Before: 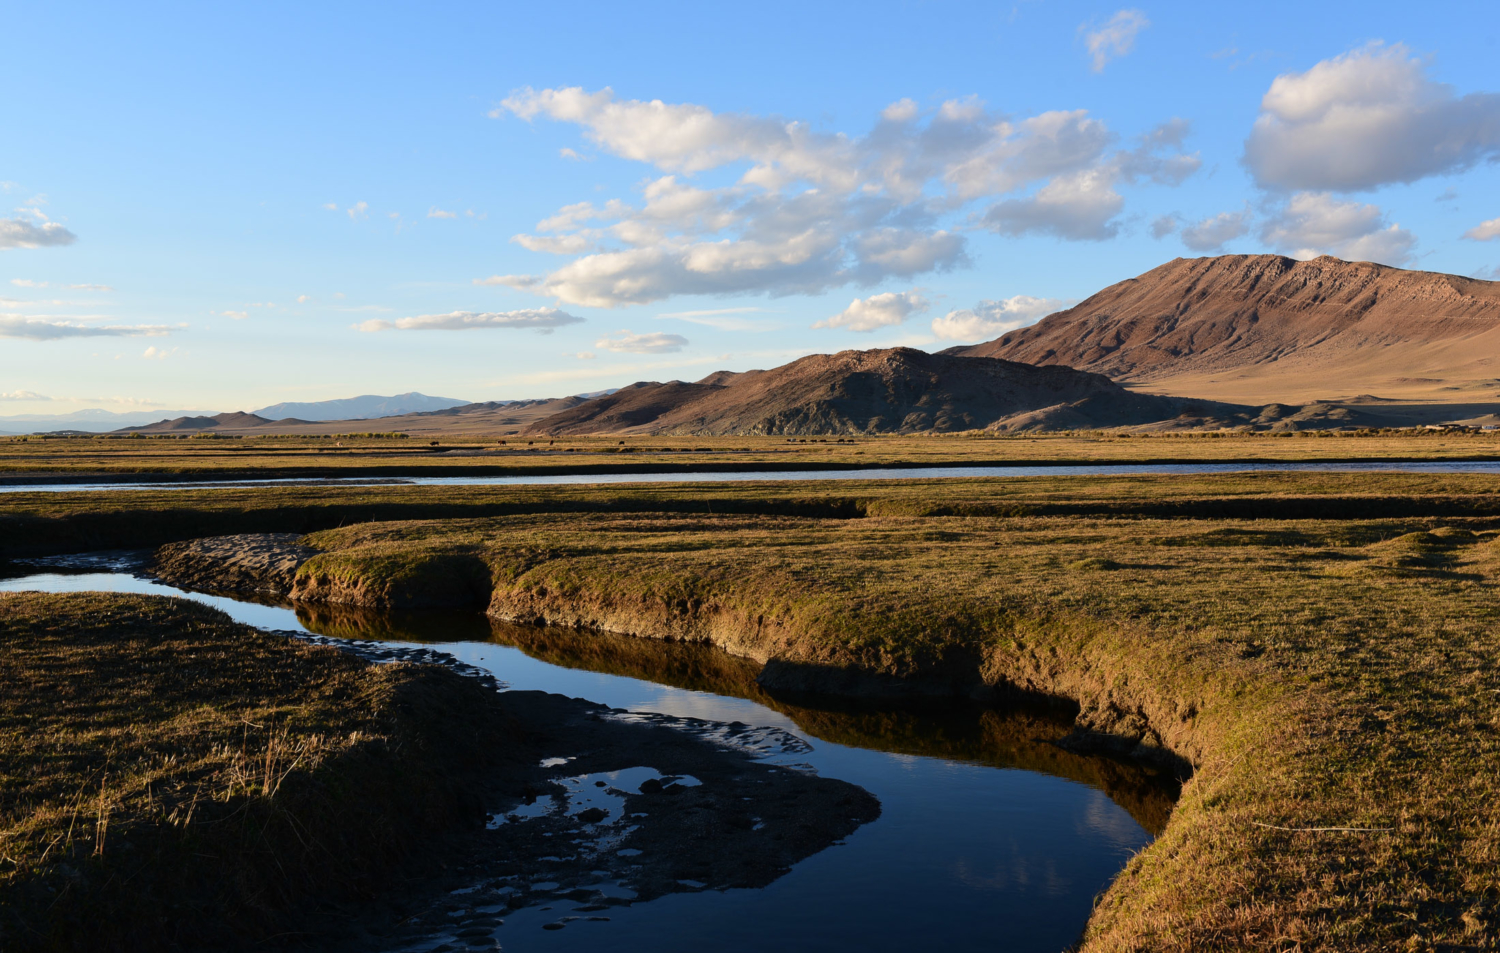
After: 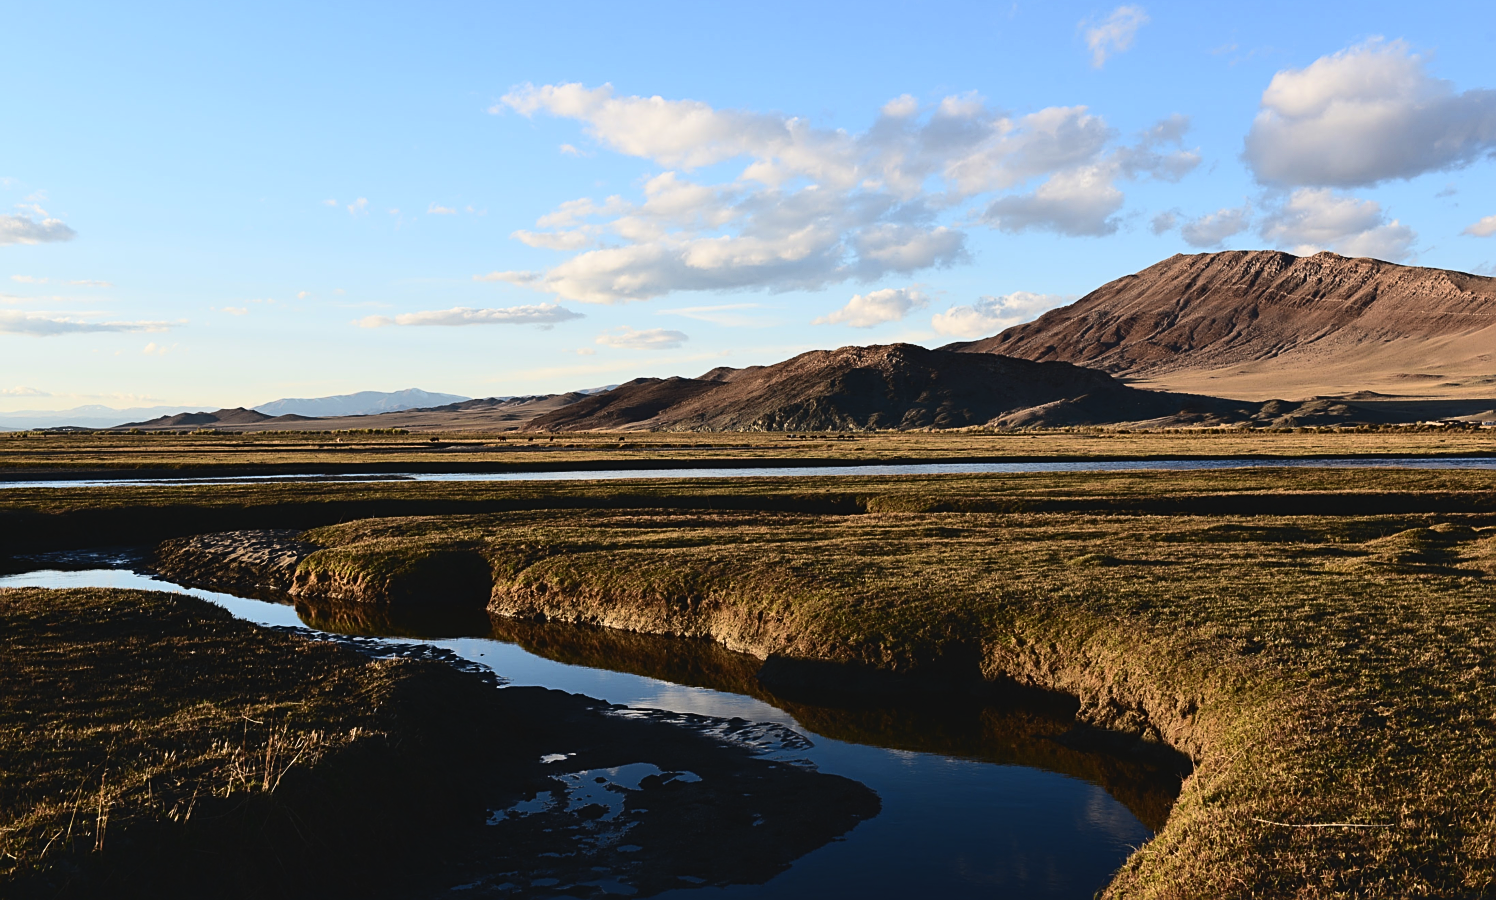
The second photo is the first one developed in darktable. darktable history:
exposure: black level correction -0.013, exposure -0.189 EV, compensate highlight preservation false
contrast brightness saturation: contrast 0.298
crop: top 0.461%, right 0.261%, bottom 5.002%
sharpen: on, module defaults
